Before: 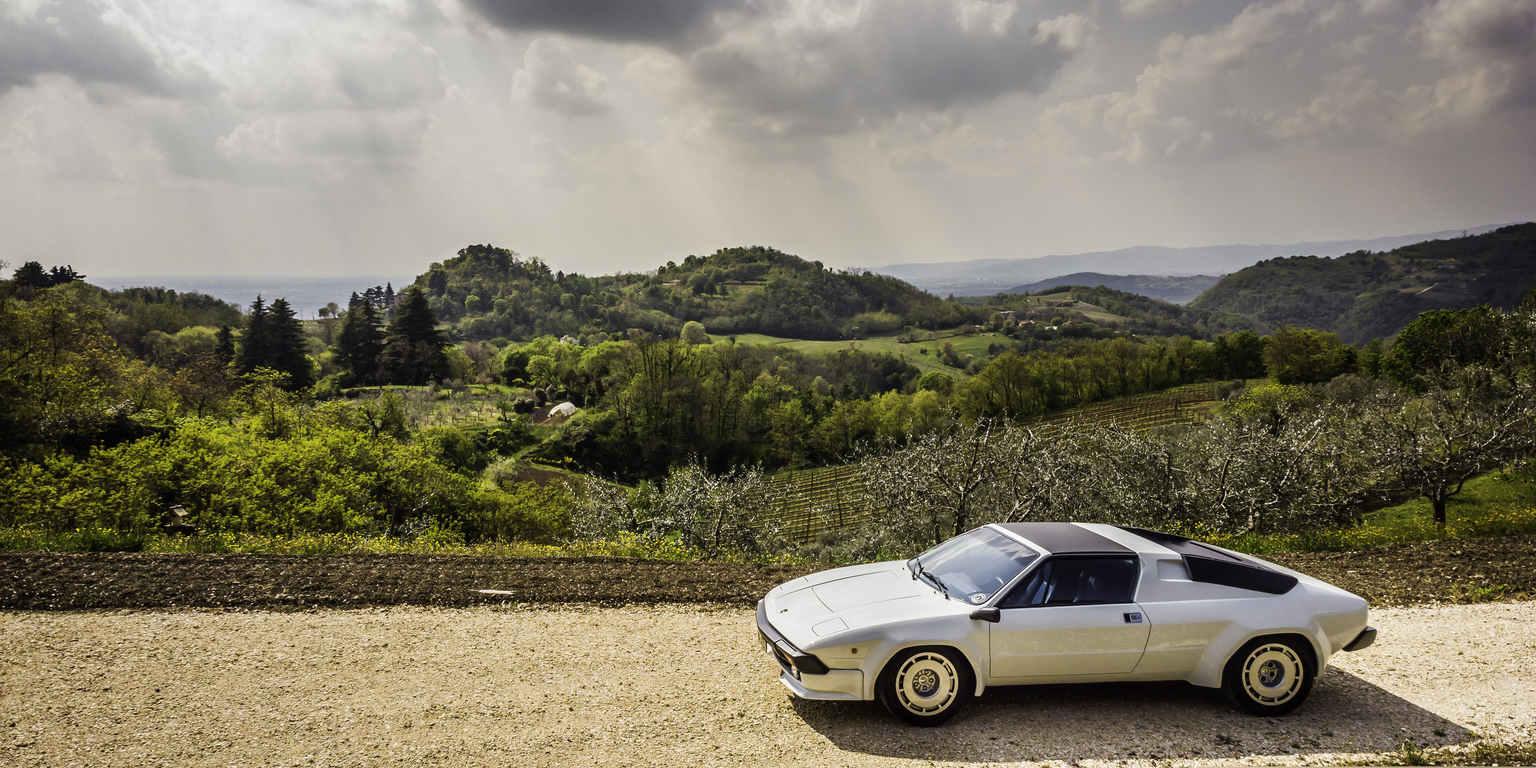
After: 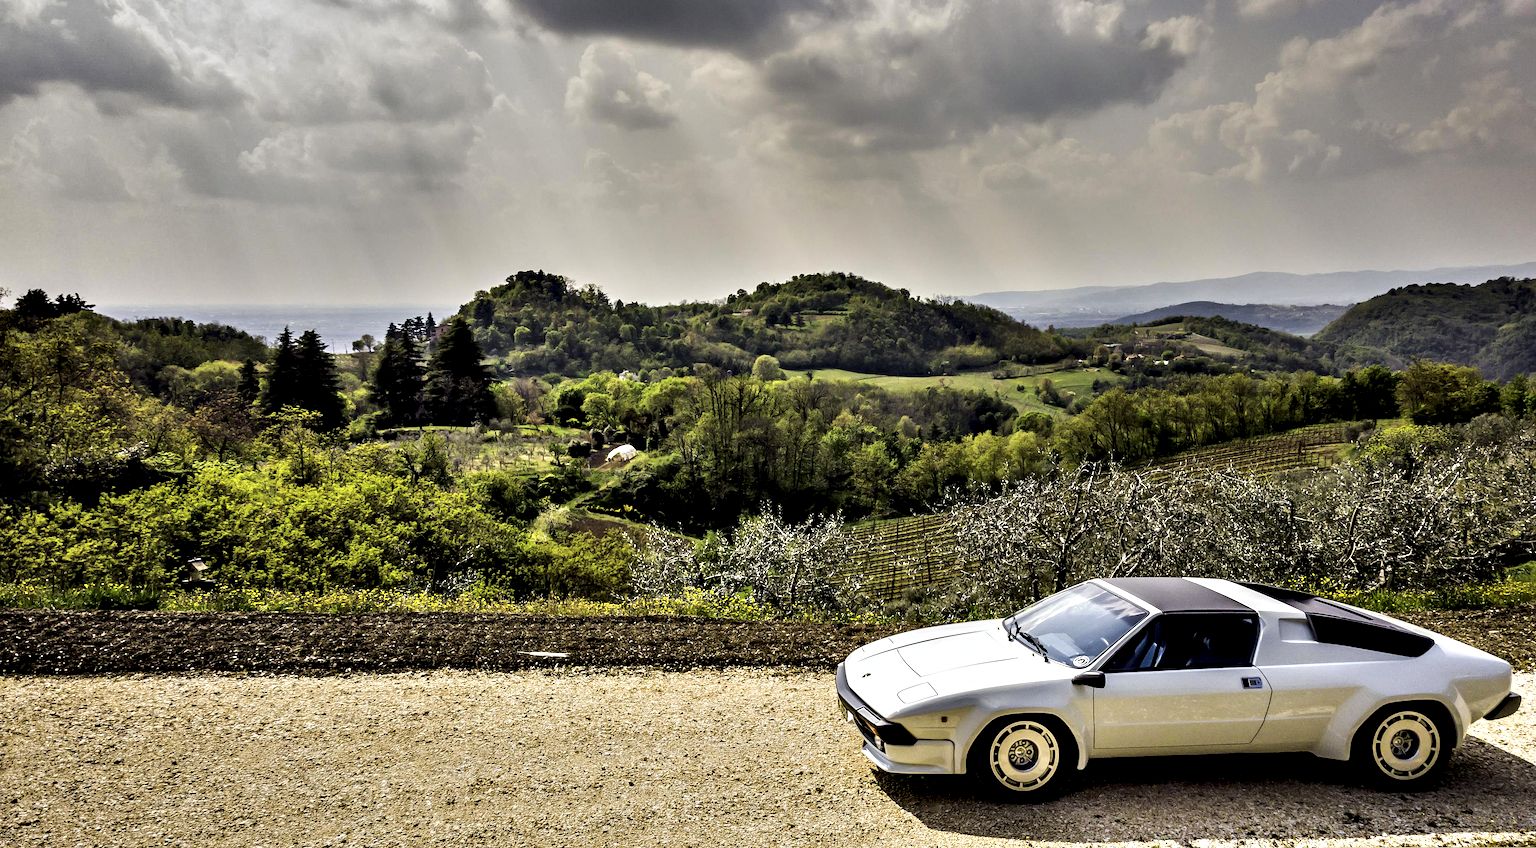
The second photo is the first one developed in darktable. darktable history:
contrast equalizer: y [[0.6 ×6], [0.55 ×6], [0 ×6], [0 ×6], [0 ×6]]
shadows and highlights: shadows 43.84, white point adjustment -1.58, soften with gaussian
crop: right 9.475%, bottom 0.018%
